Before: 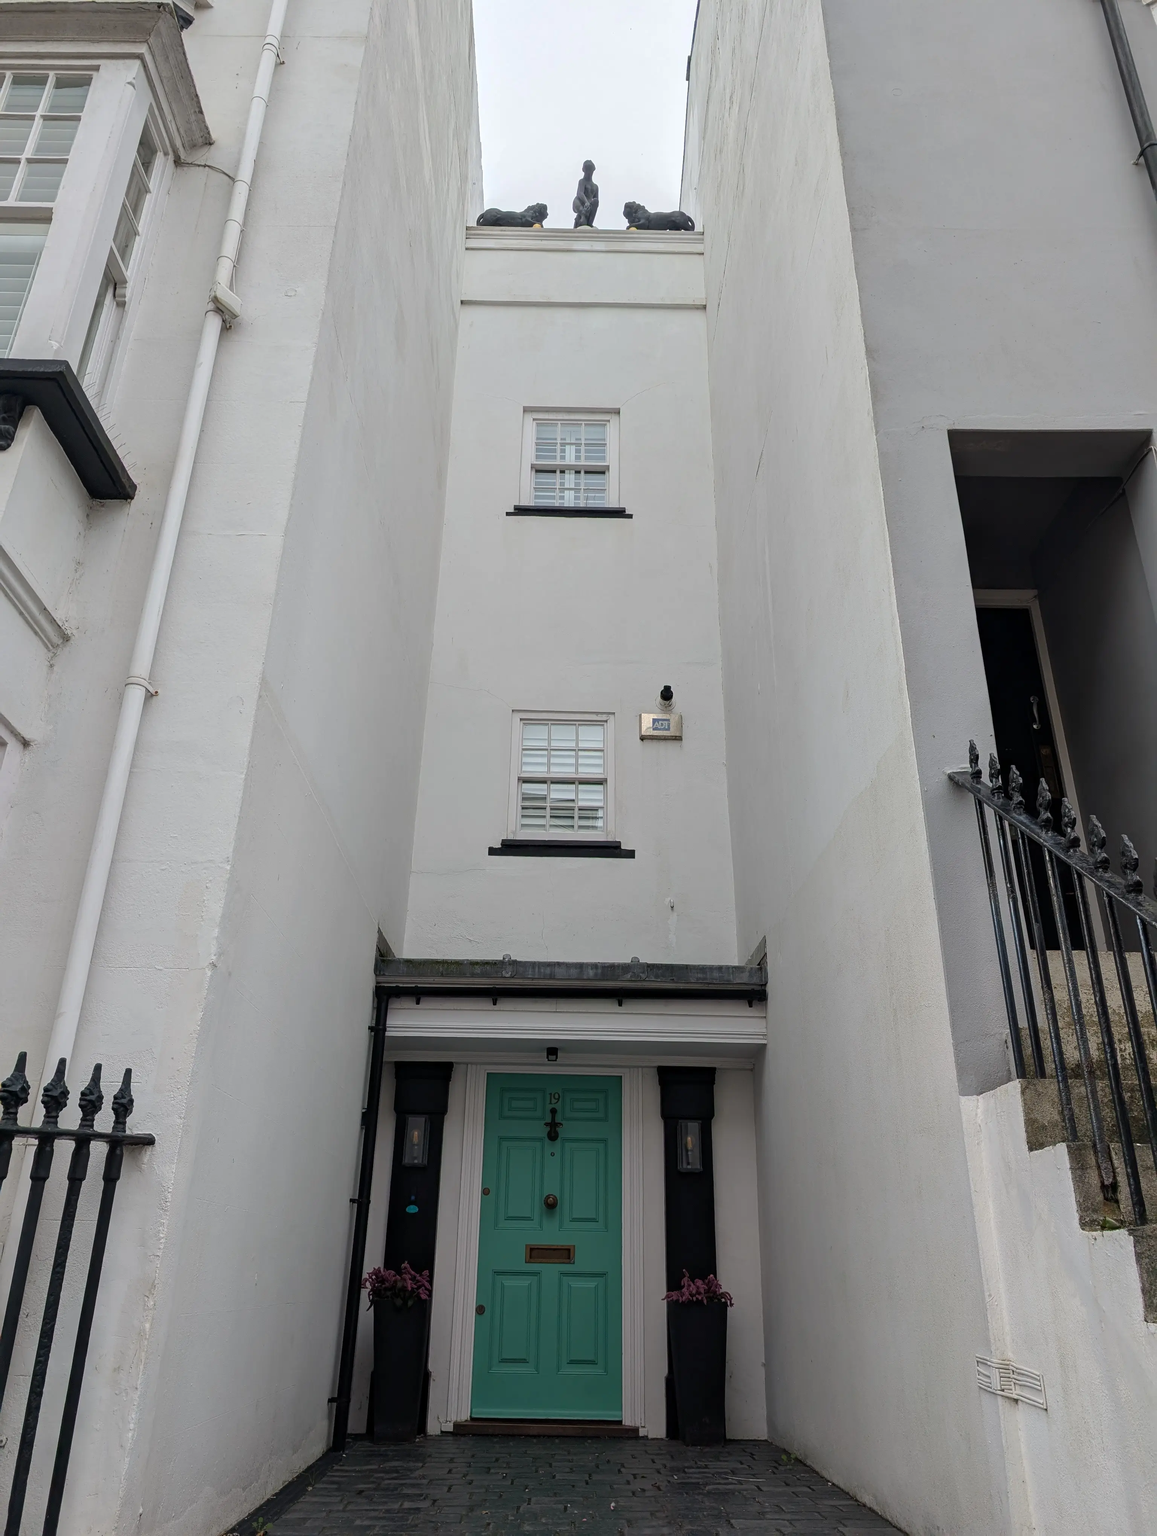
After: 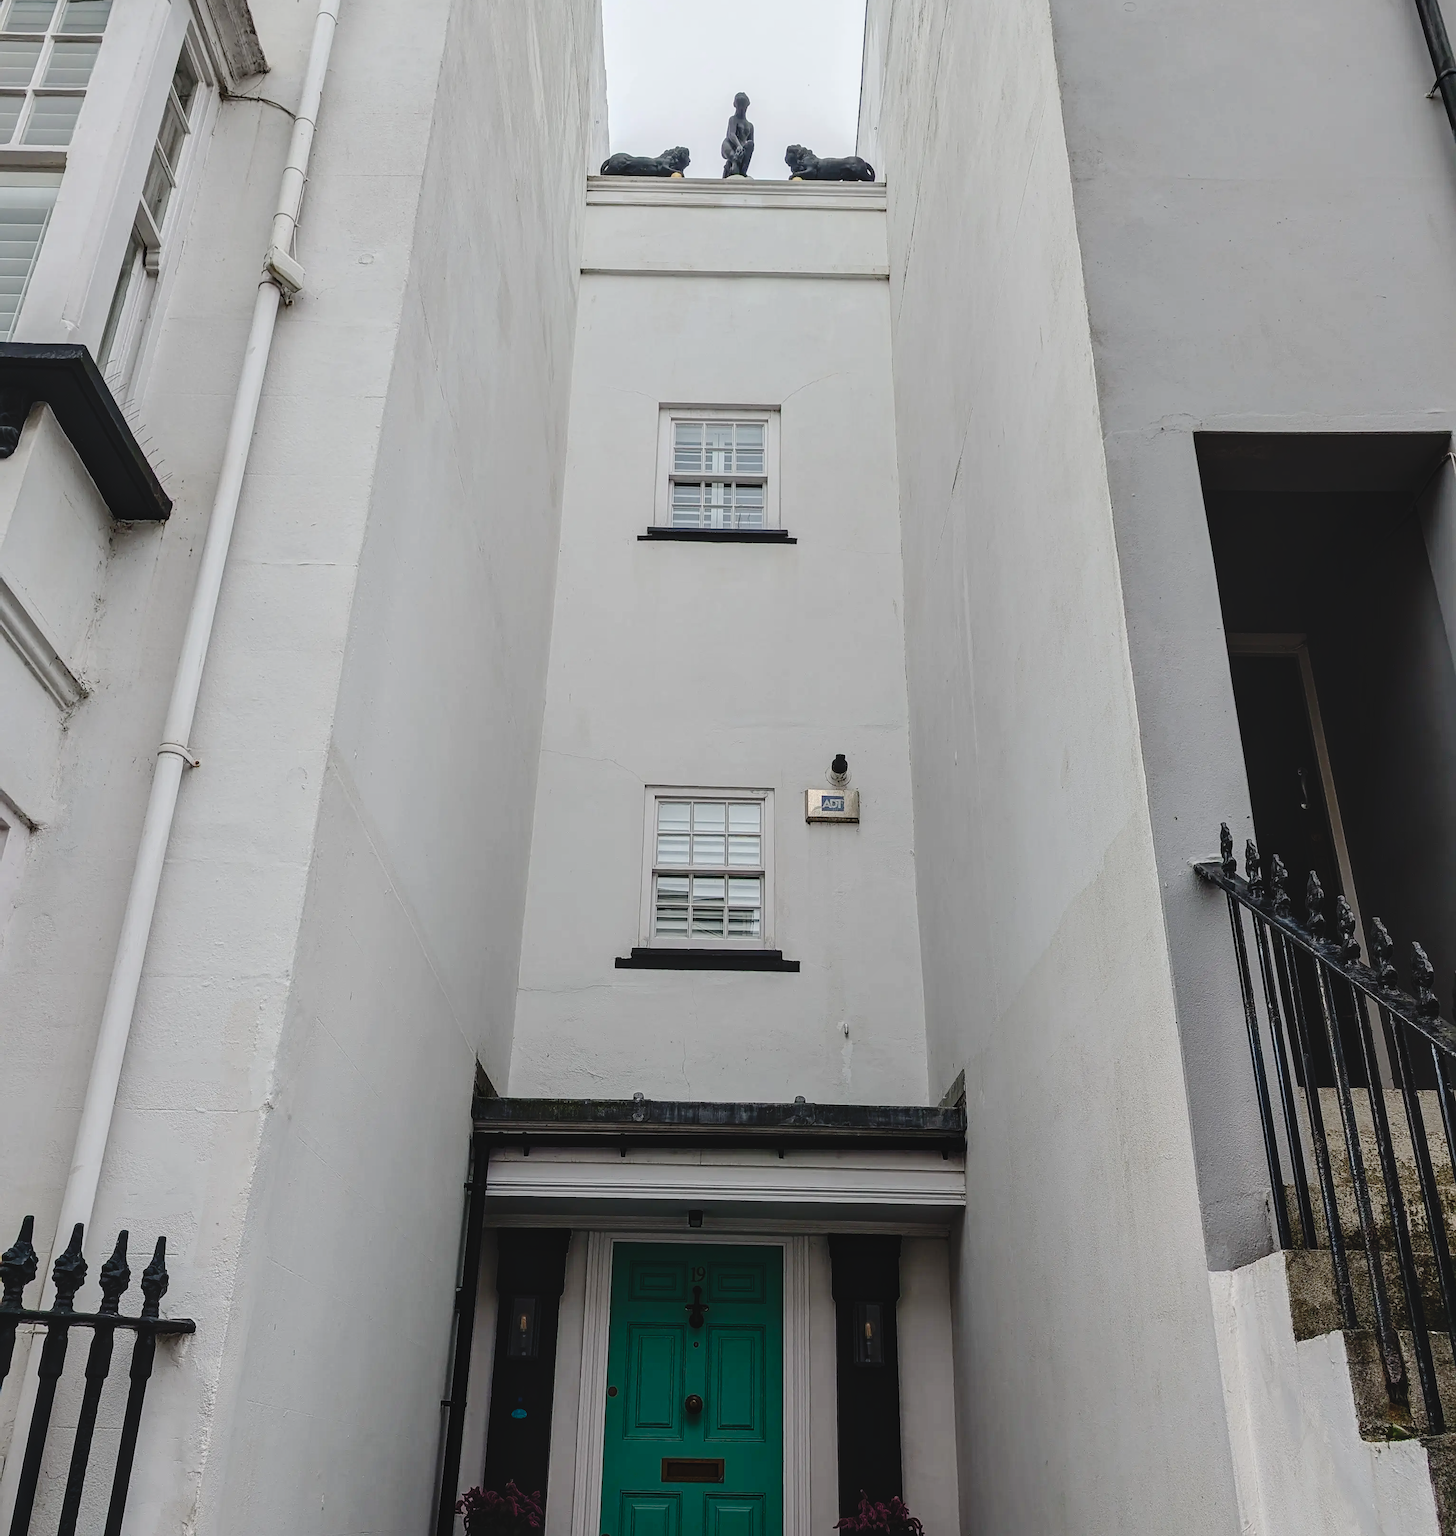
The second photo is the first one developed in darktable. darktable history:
sharpen: amount 0.2
crop and rotate: top 5.667%, bottom 14.937%
local contrast: on, module defaults
exposure: exposure -0.153 EV, compensate highlight preservation false
contrast brightness saturation: contrast 0.22, brightness -0.19, saturation 0.24
color balance: lift [1.01, 1, 1, 1], gamma [1.097, 1, 1, 1], gain [0.85, 1, 1, 1]
base curve: curves: ch0 [(0, 0.024) (0.055, 0.065) (0.121, 0.166) (0.236, 0.319) (0.693, 0.726) (1, 1)], preserve colors none
